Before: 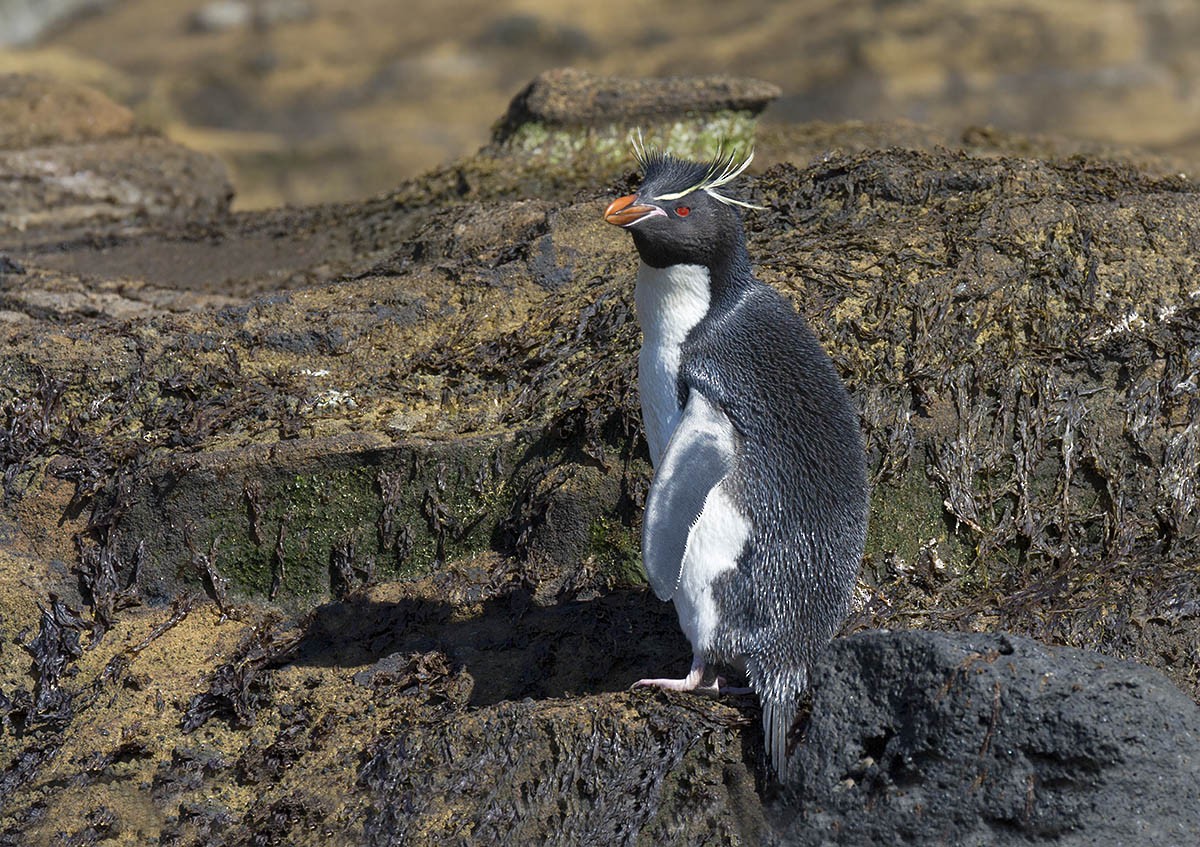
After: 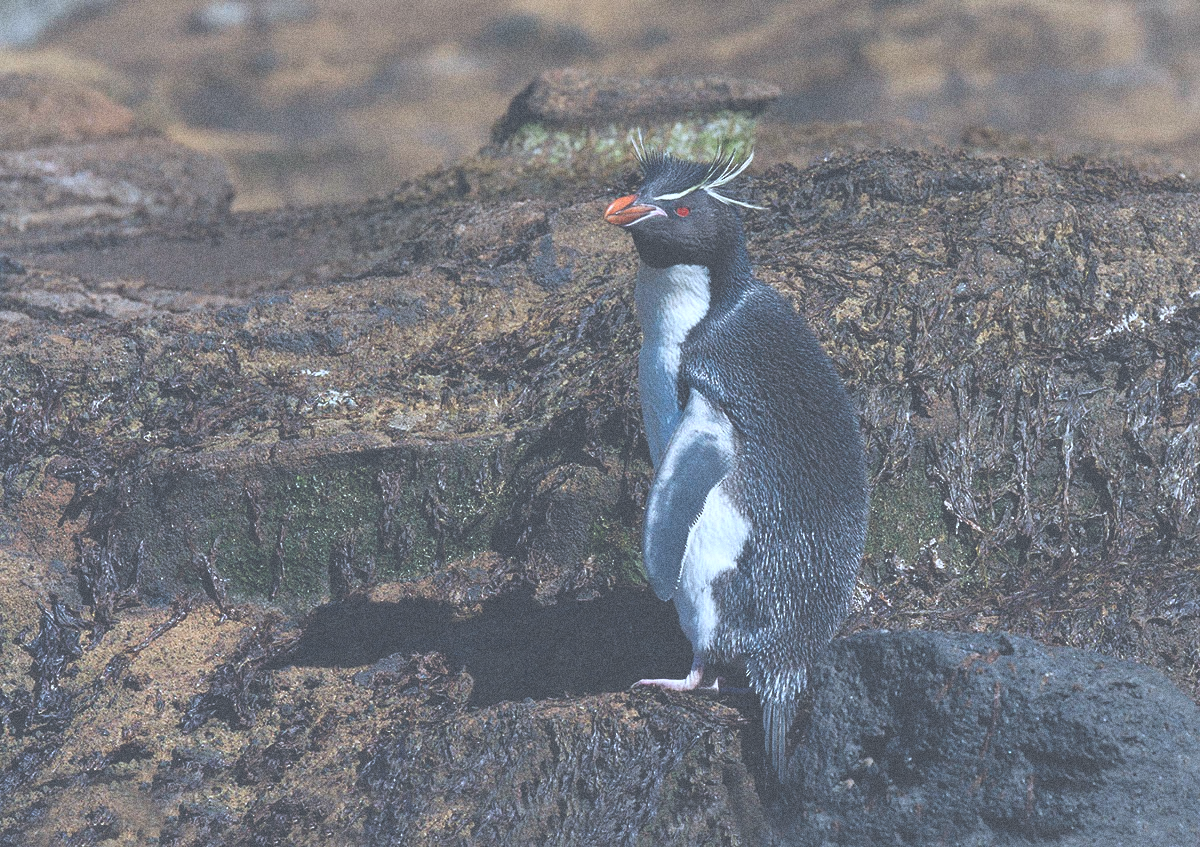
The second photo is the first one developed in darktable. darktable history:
exposure: black level correction -0.087, compensate highlight preservation false
shadows and highlights: shadows 4.1, highlights -17.6, soften with gaussian
color correction: highlights a* -2.24, highlights b* -18.1
grain: coarseness 11.82 ISO, strength 36.67%, mid-tones bias 74.17%
